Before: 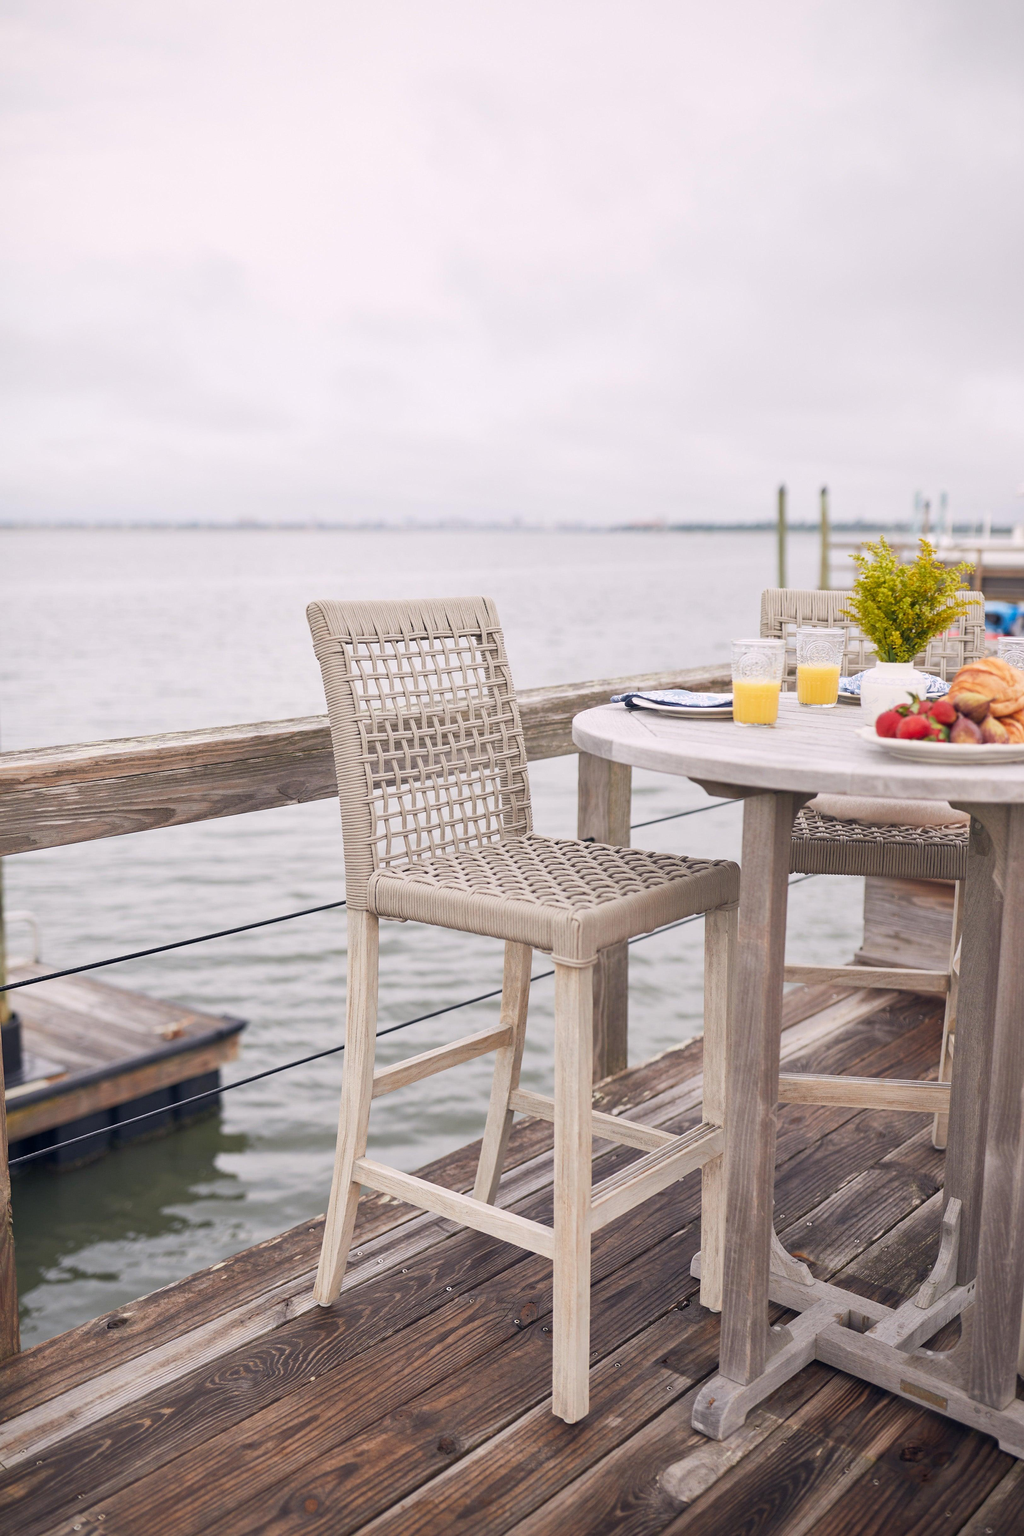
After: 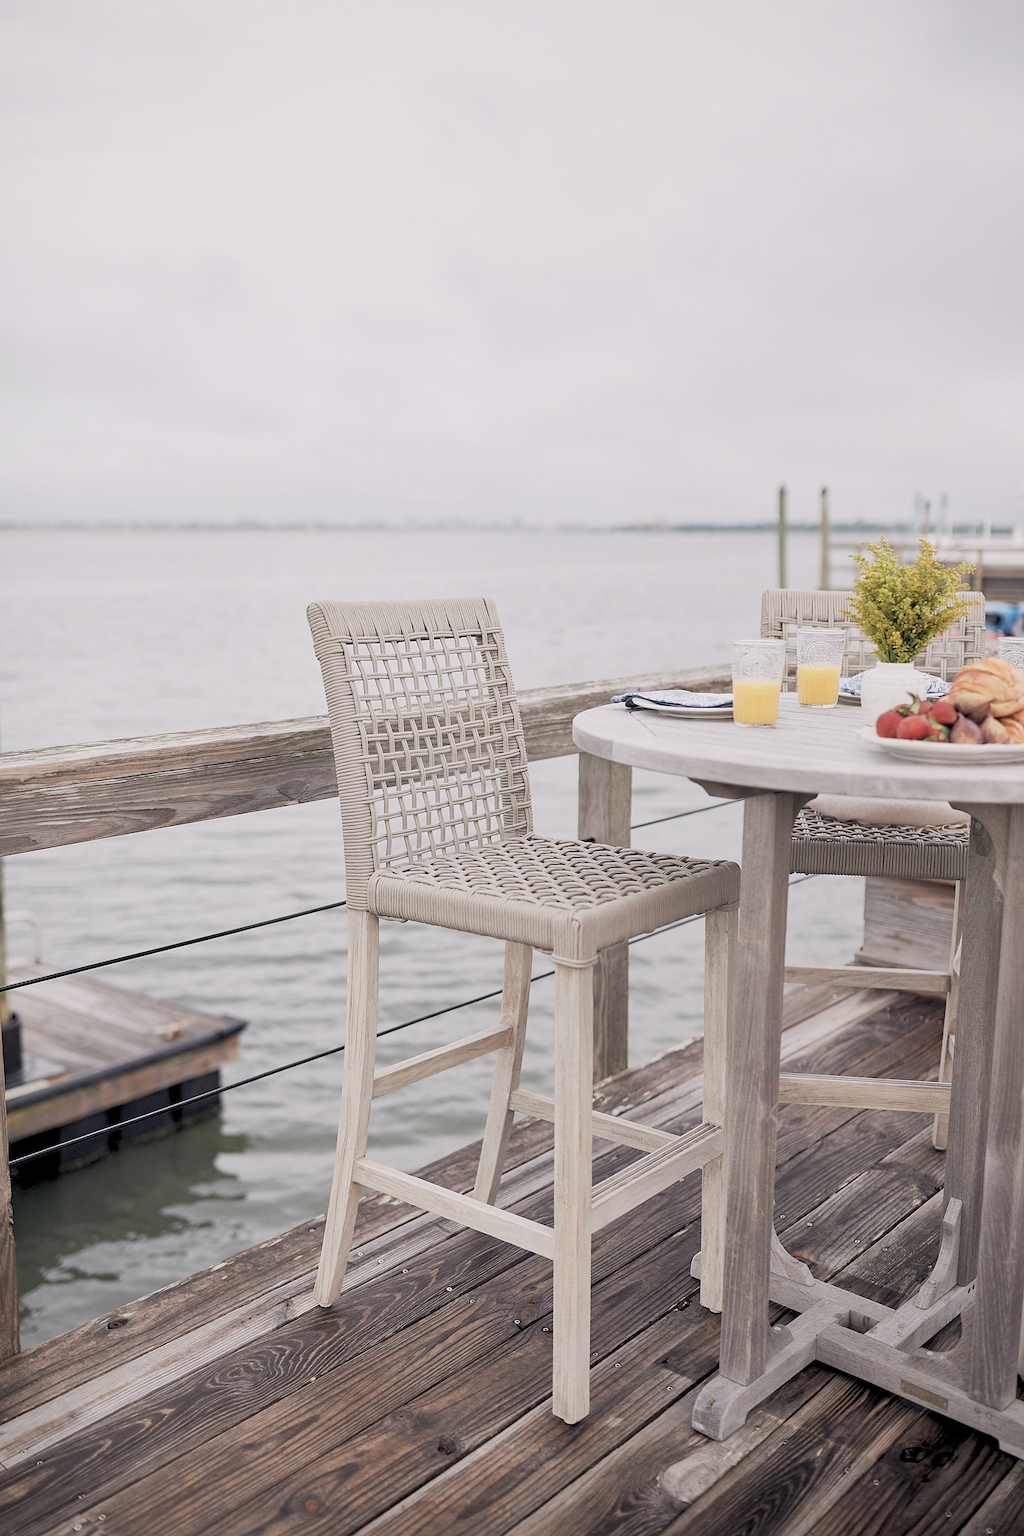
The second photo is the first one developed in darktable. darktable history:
sharpen: amount 0.75
rgb levels: preserve colors sum RGB, levels [[0.038, 0.433, 0.934], [0, 0.5, 1], [0, 0.5, 1]]
contrast brightness saturation: contrast 0.1, saturation -0.36
exposure: black level correction 0.002, exposure -0.1 EV, compensate highlight preservation false
